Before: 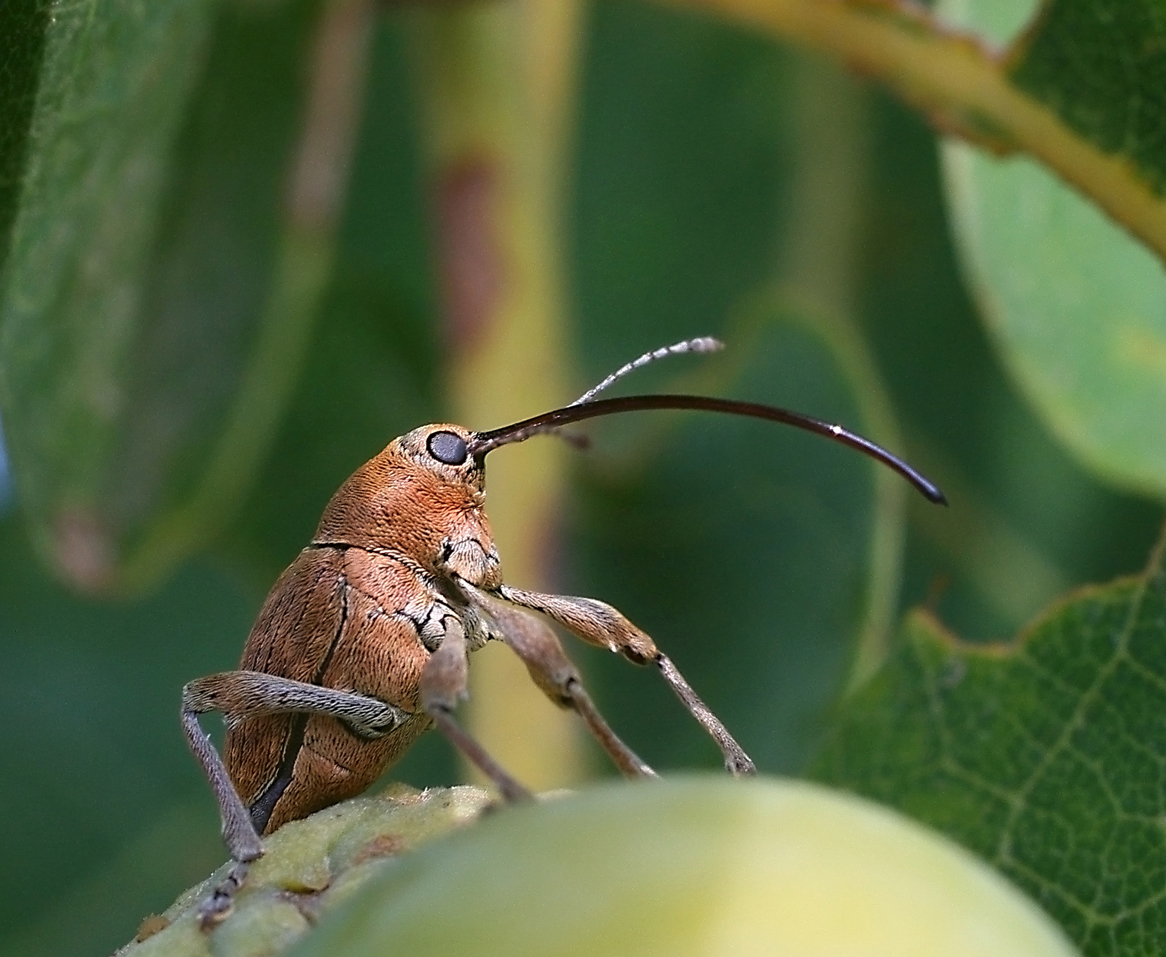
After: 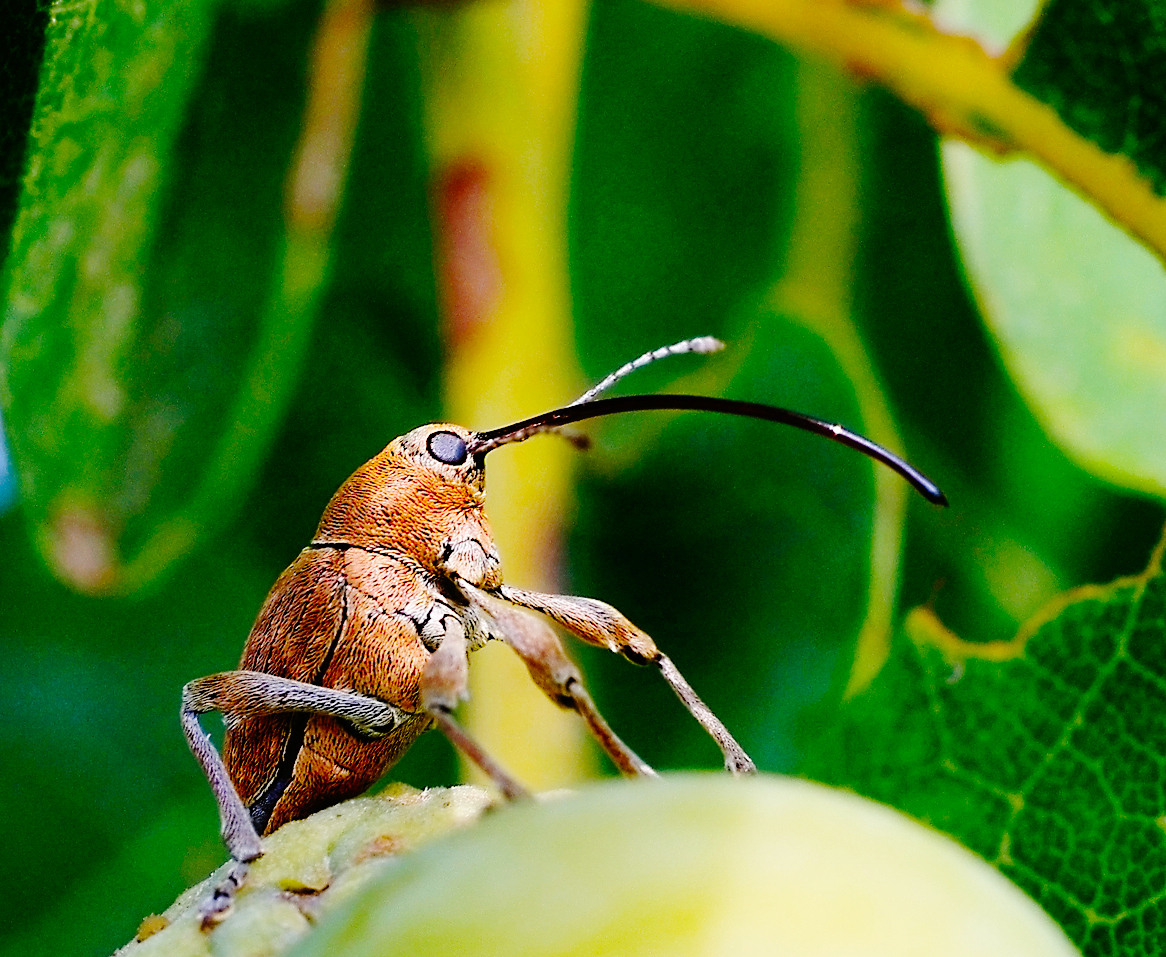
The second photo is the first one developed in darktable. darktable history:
color balance rgb: perceptual saturation grading › global saturation 20%, global vibrance 20%
base curve: curves: ch0 [(0, 0) (0.036, 0.01) (0.123, 0.254) (0.258, 0.504) (0.507, 0.748) (1, 1)], preserve colors none
